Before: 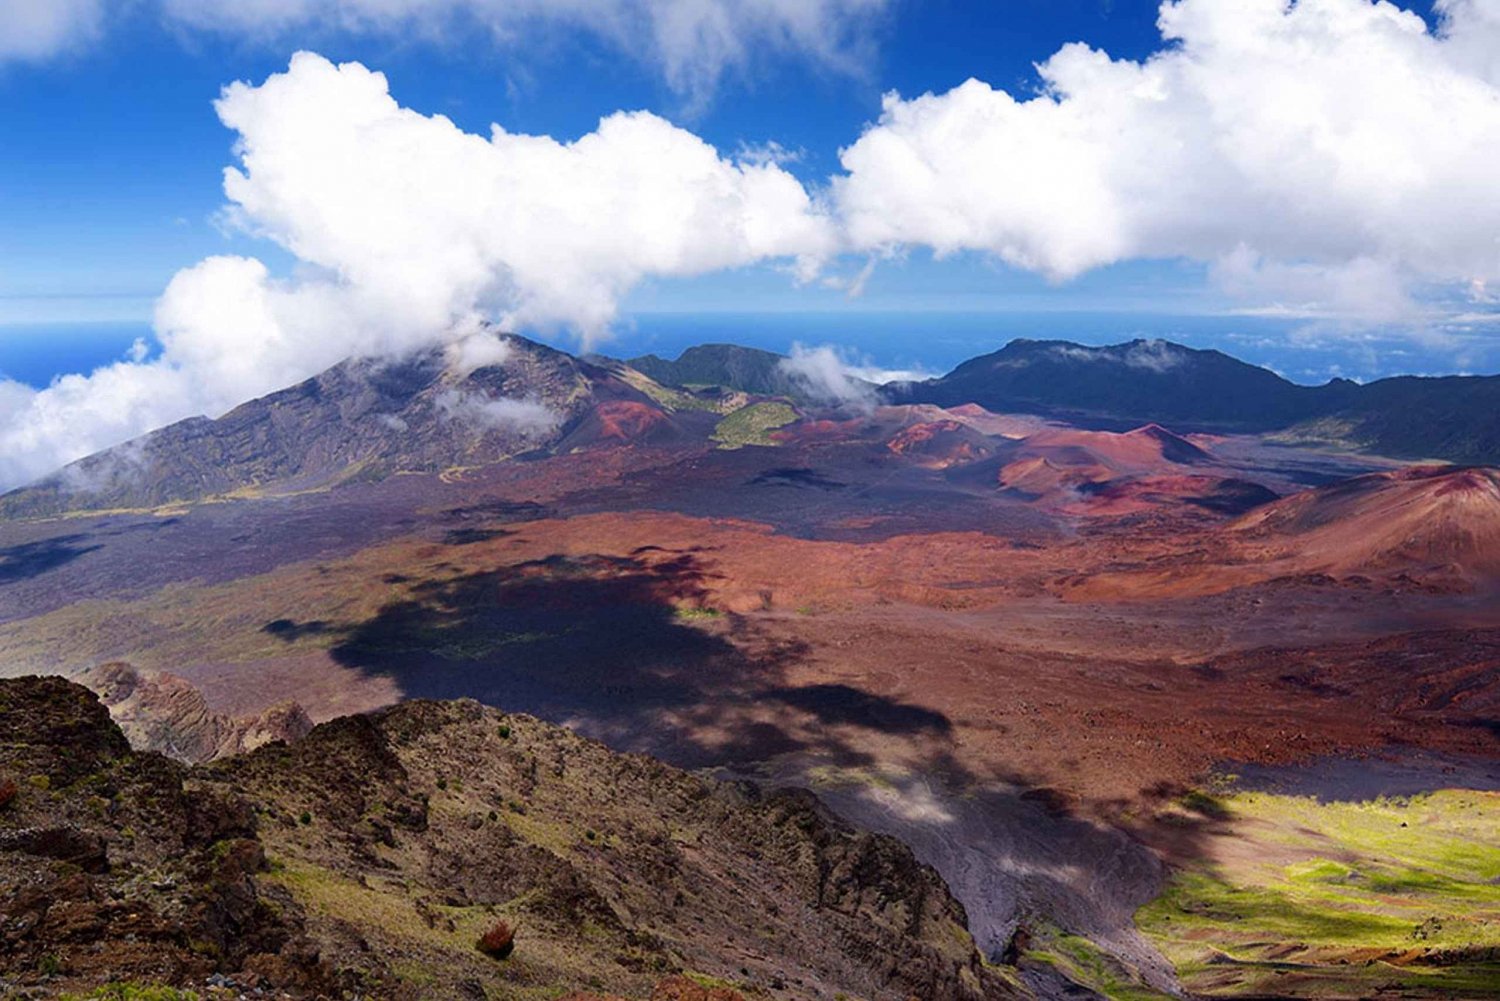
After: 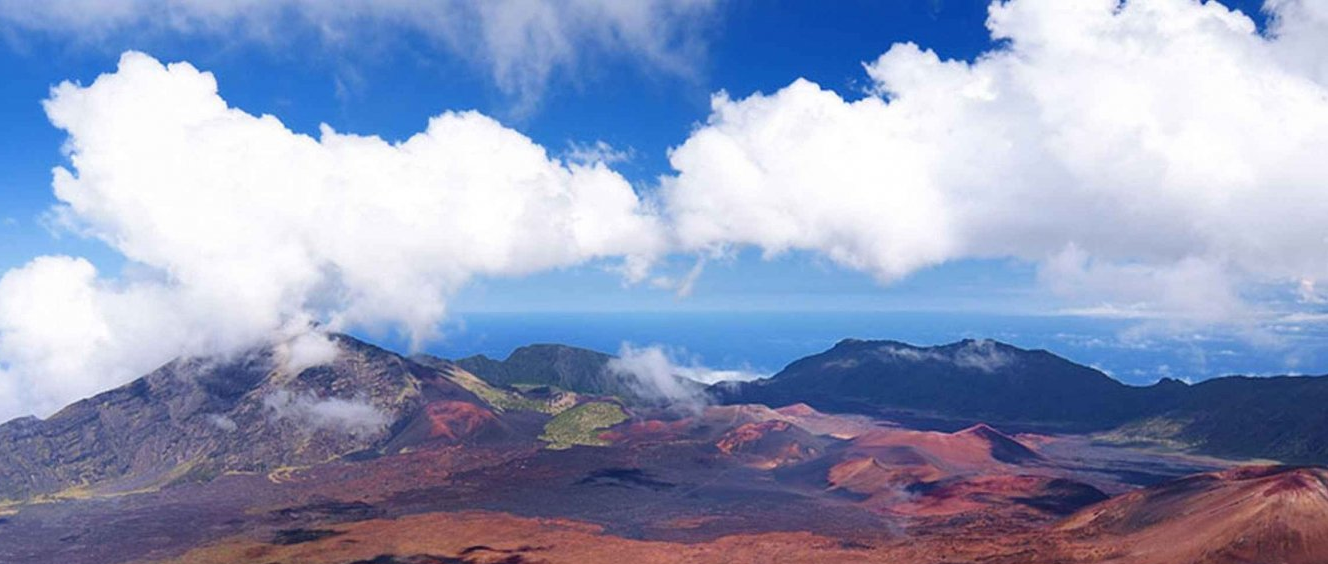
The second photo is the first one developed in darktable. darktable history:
crop and rotate: left 11.465%, bottom 43.56%
color correction: highlights b* 0.023
